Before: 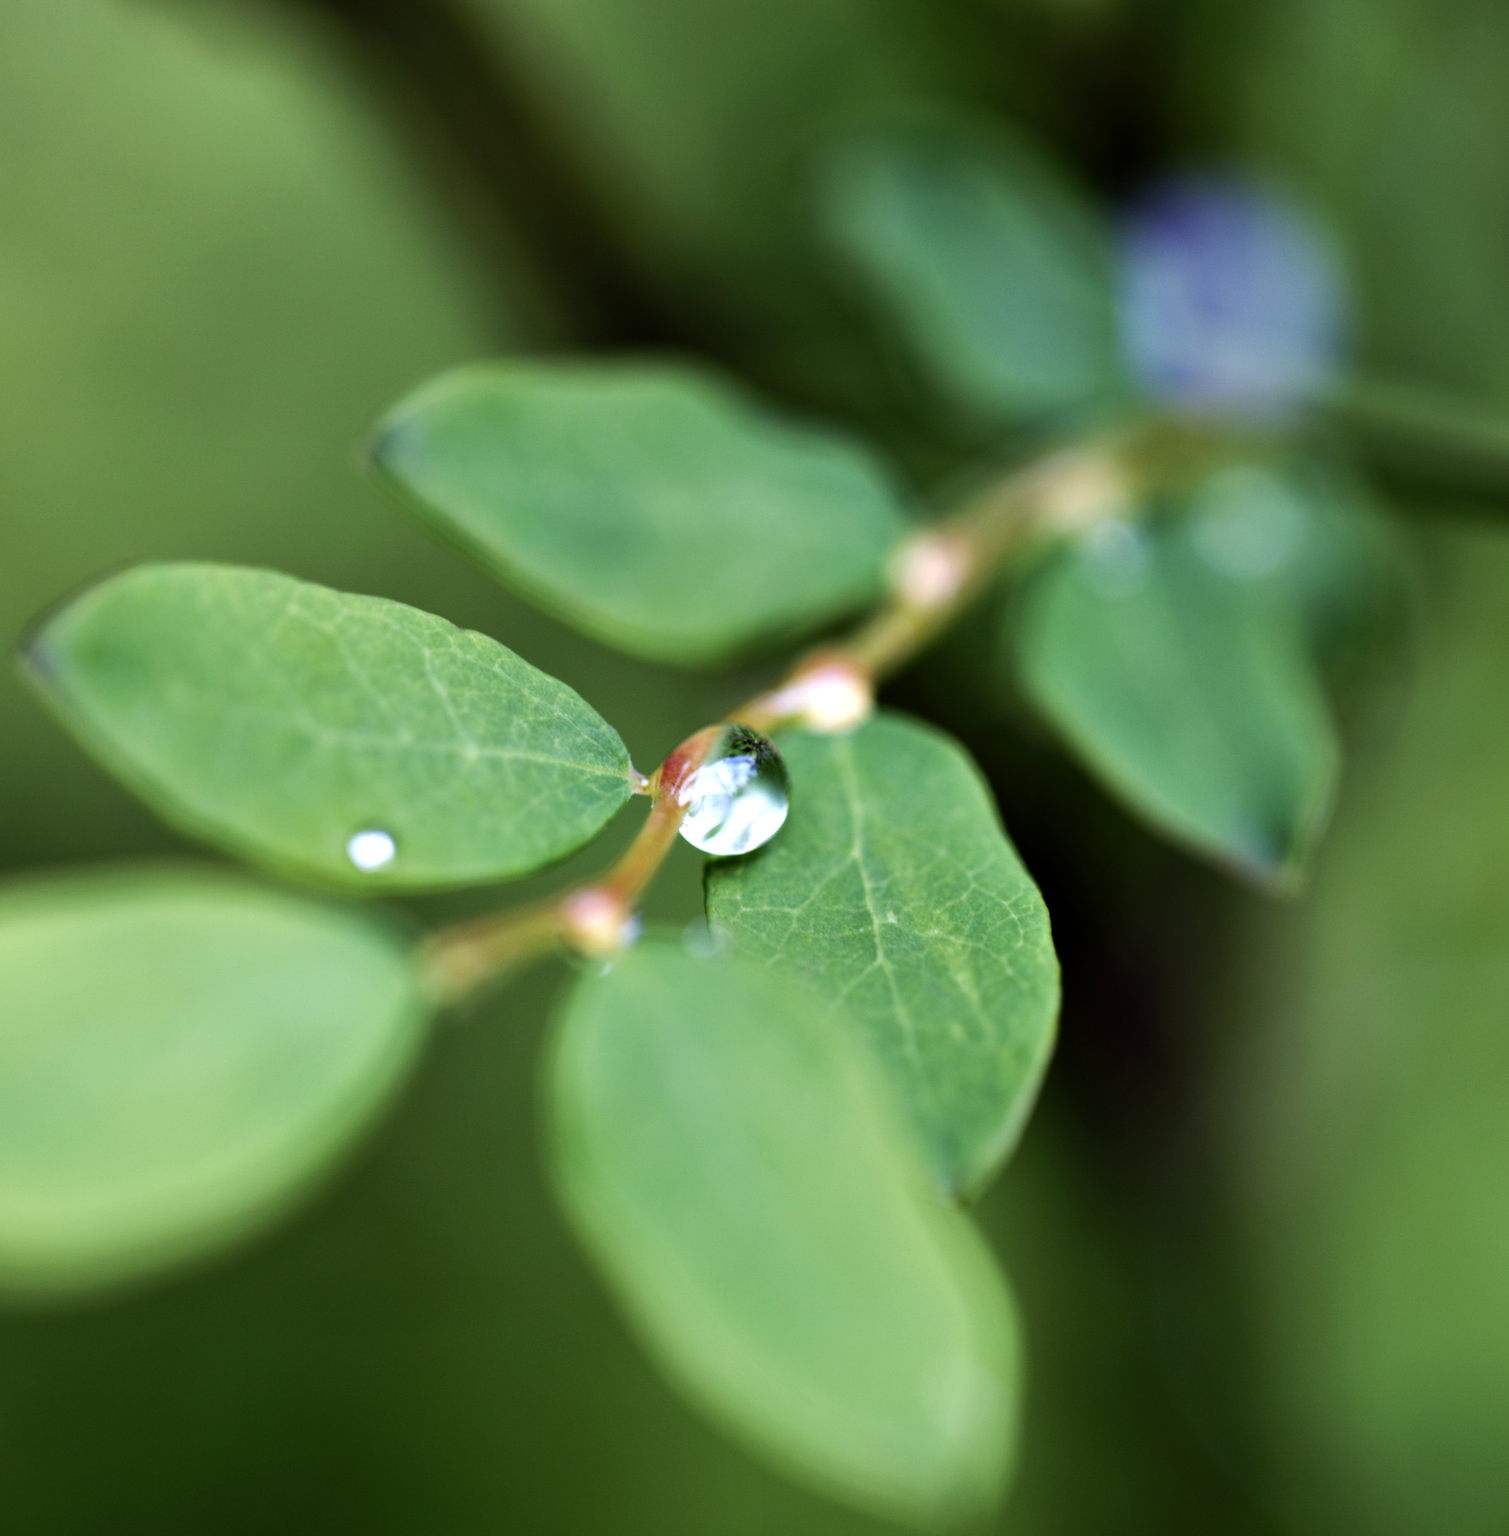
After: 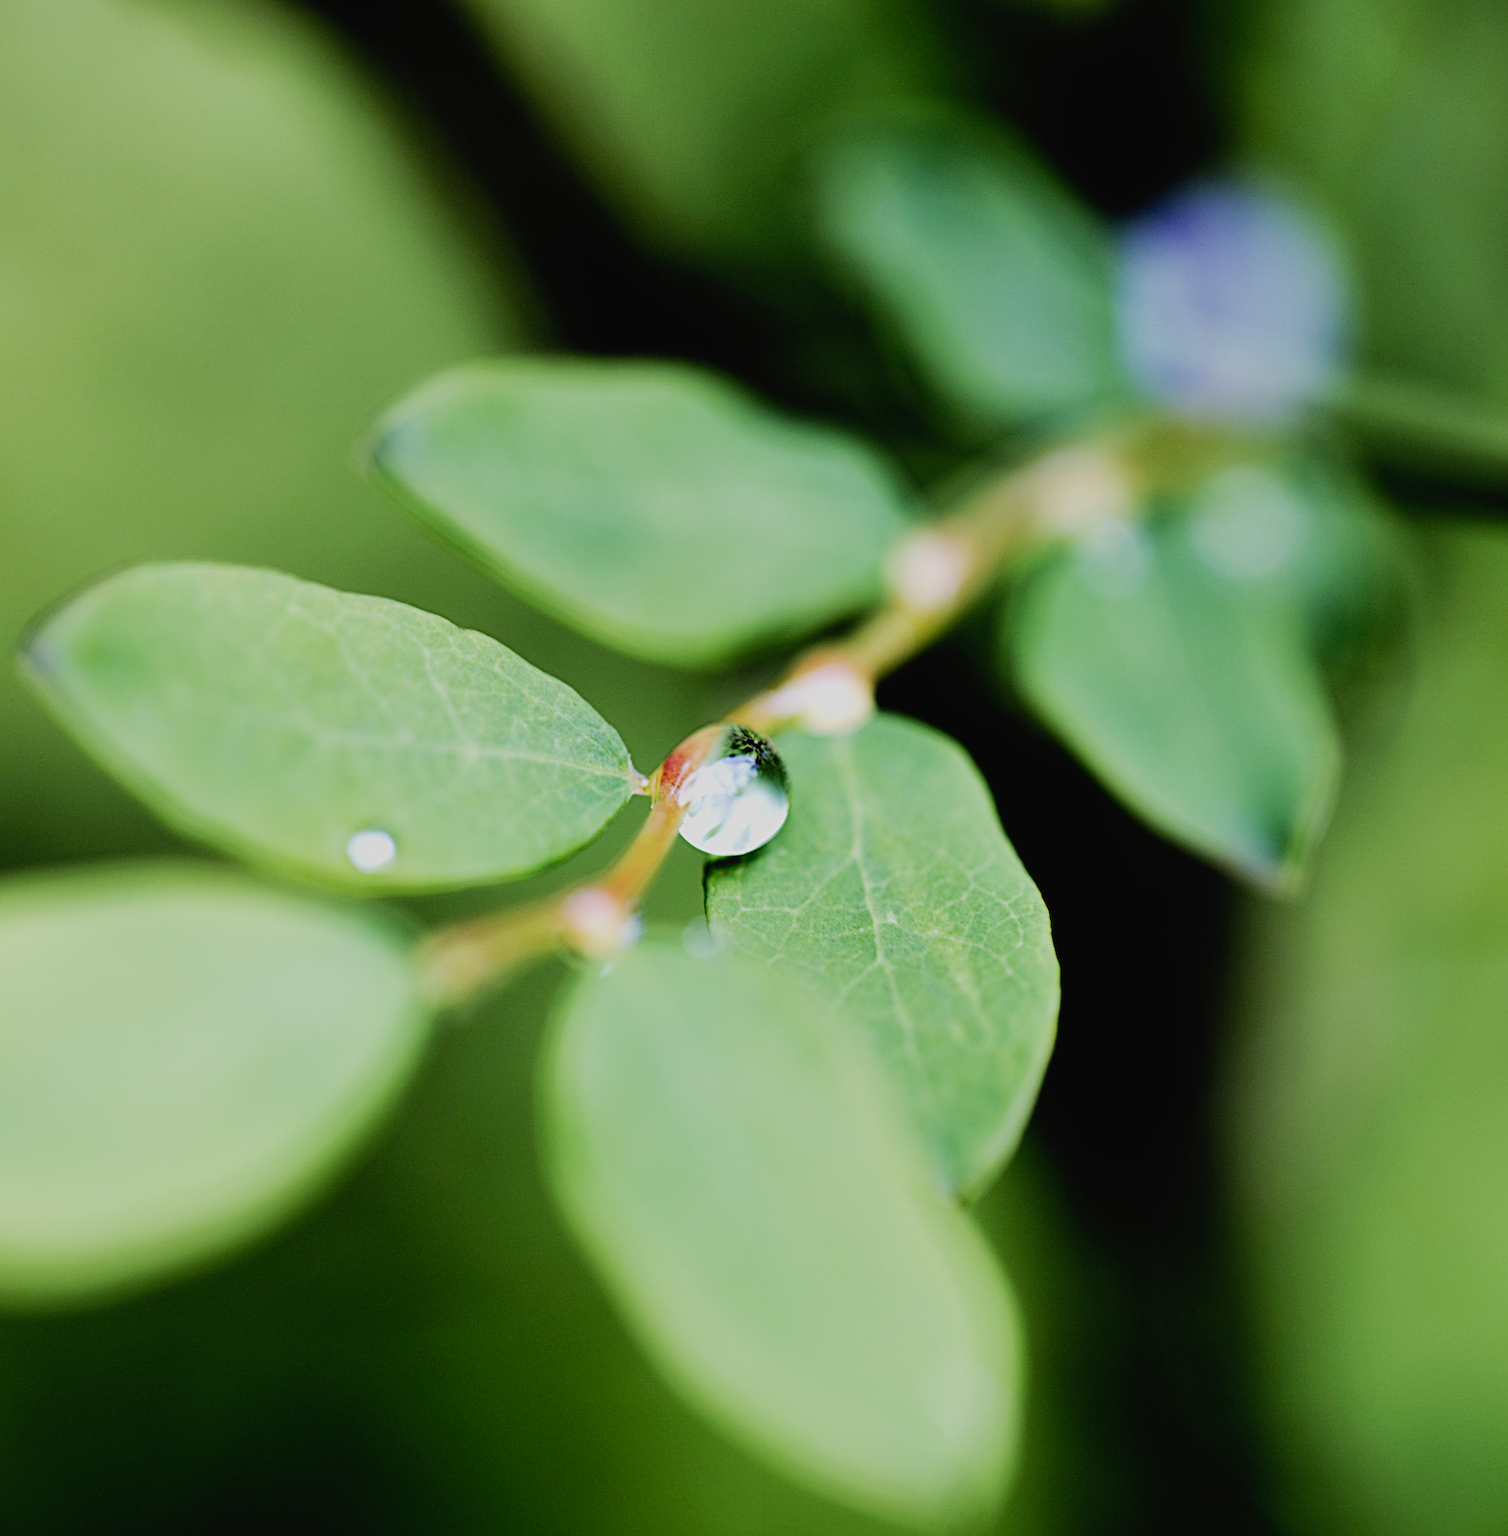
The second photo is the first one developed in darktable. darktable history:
filmic rgb: black relative exposure -4.88 EV, white relative exposure 4 EV, hardness 2.83
sharpen: radius 3.074
tone curve: curves: ch0 [(0, 0.019) (0.066, 0.043) (0.189, 0.182) (0.359, 0.417) (0.485, 0.576) (0.656, 0.734) (0.851, 0.861) (0.997, 0.959)]; ch1 [(0, 0) (0.179, 0.123) (0.381, 0.36) (0.425, 0.41) (0.474, 0.472) (0.499, 0.501) (0.514, 0.517) (0.571, 0.584) (0.649, 0.677) (0.812, 0.856) (1, 1)]; ch2 [(0, 0) (0.246, 0.214) (0.421, 0.427) (0.459, 0.484) (0.5, 0.504) (0.518, 0.523) (0.529, 0.544) (0.56, 0.581) (0.617, 0.631) (0.744, 0.734) (0.867, 0.821) (0.993, 0.889)], preserve colors none
contrast equalizer: y [[0.5, 0.488, 0.462, 0.461, 0.491, 0.5], [0.5 ×6], [0.5 ×6], [0 ×6], [0 ×6]]
